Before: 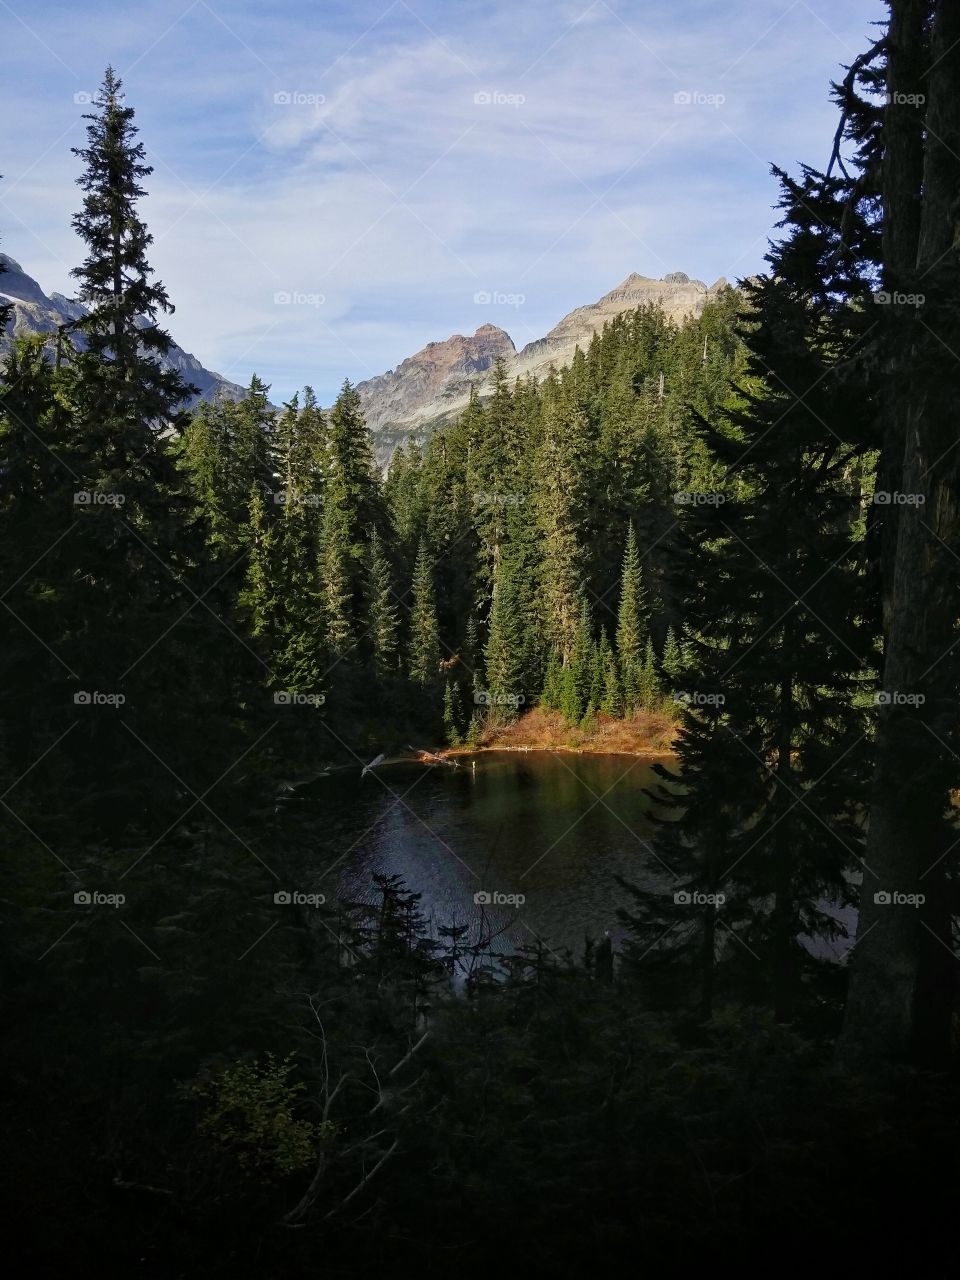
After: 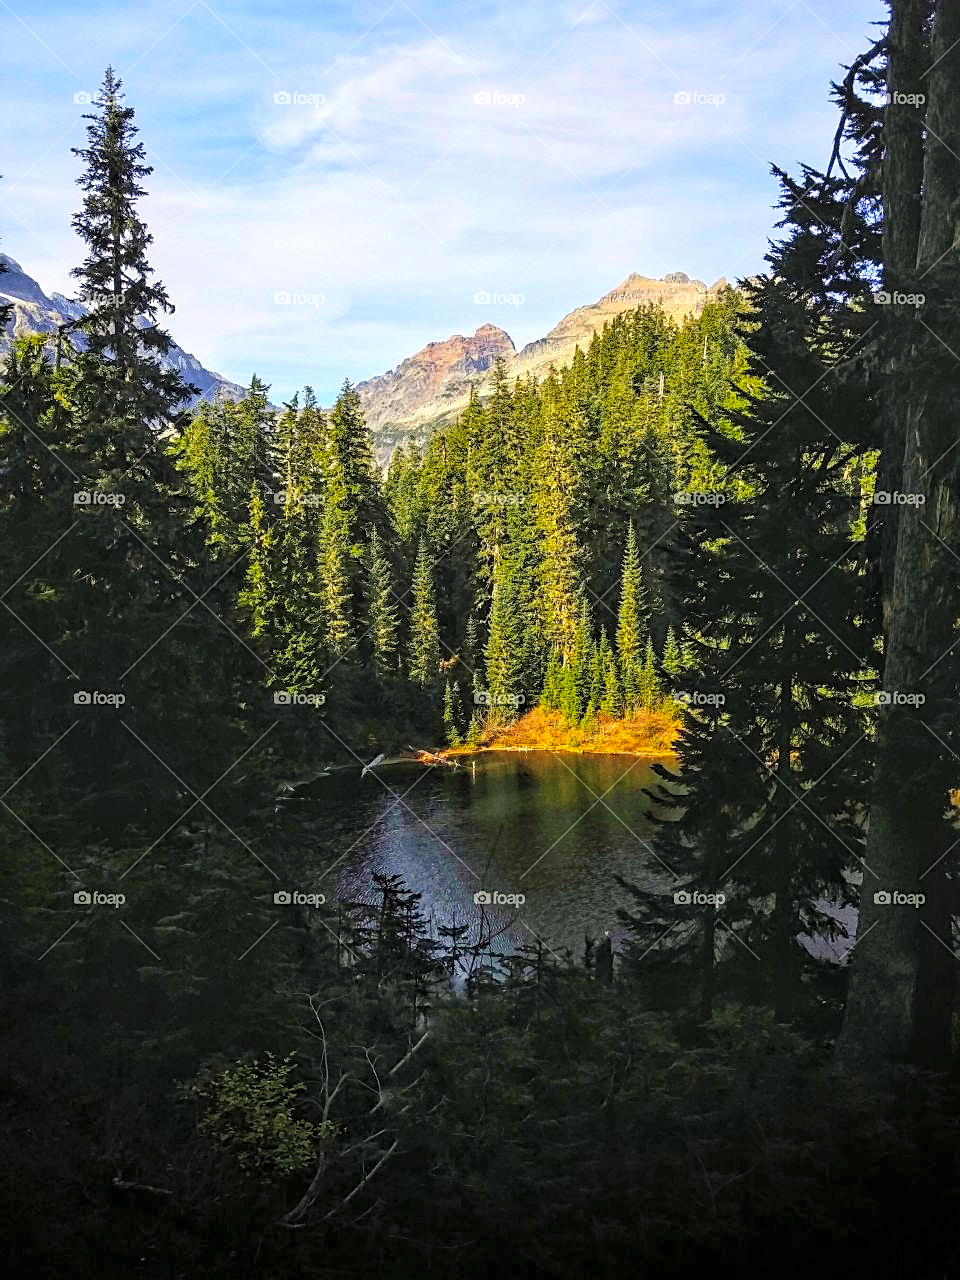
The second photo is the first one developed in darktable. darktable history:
exposure: black level correction 0, exposure 0.499 EV, compensate exposure bias true, compensate highlight preservation false
sharpen: on, module defaults
local contrast: detail 130%
contrast brightness saturation: contrast 0.141, brightness 0.218
color balance rgb: highlights gain › chroma 2.079%, highlights gain › hue 73.29°, perceptual saturation grading › global saturation 75.51%, perceptual saturation grading › shadows -29.112%
